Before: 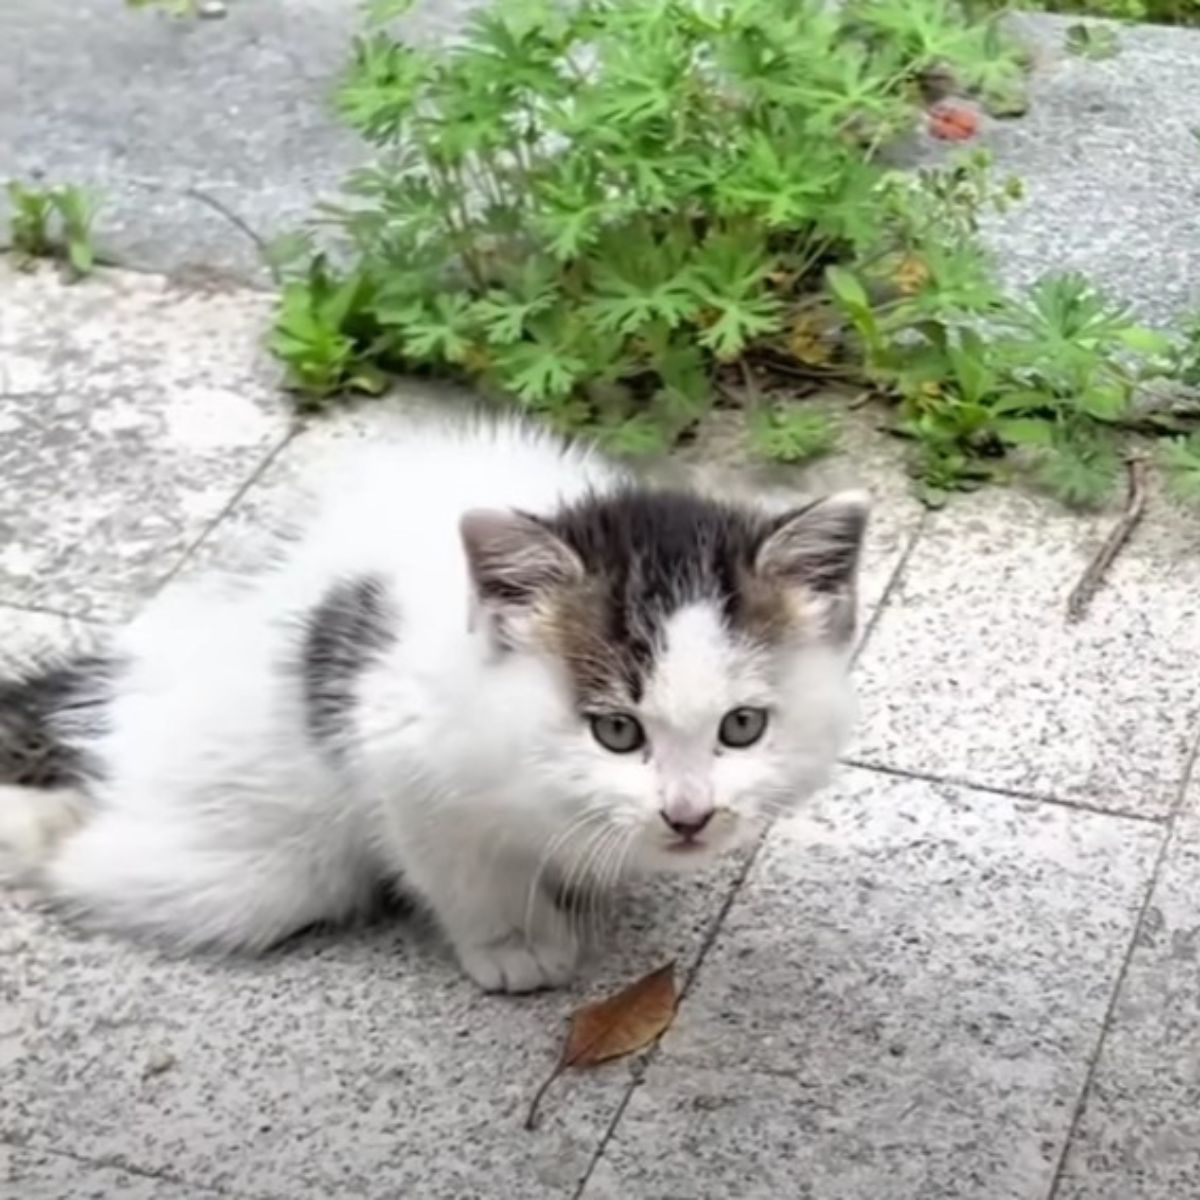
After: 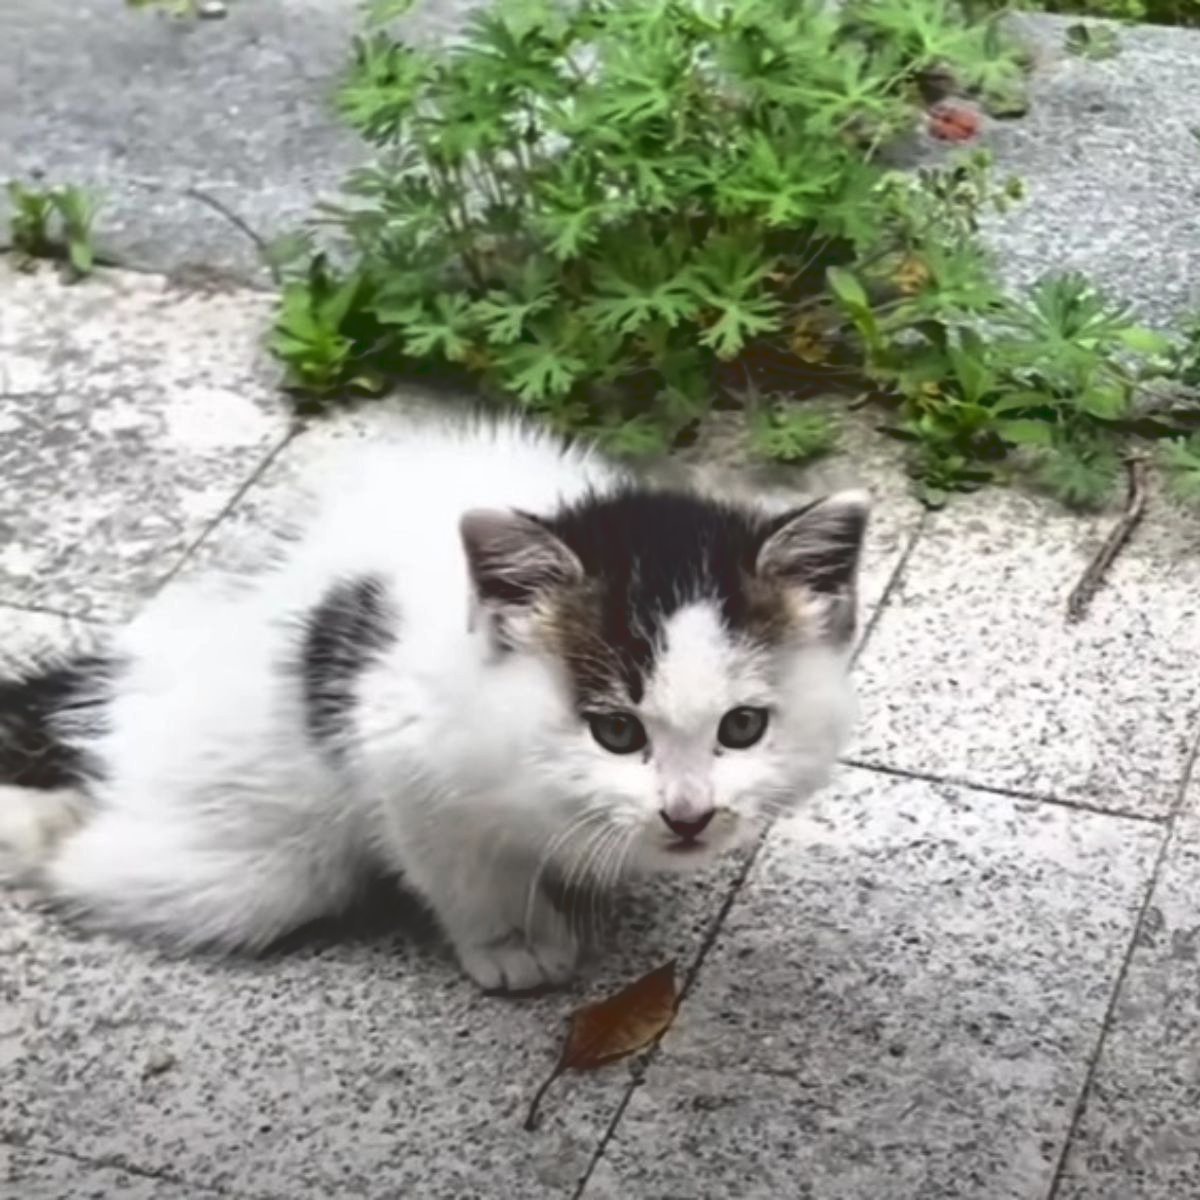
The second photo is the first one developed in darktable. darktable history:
base curve: curves: ch0 [(0, 0.02) (0.083, 0.036) (1, 1)]
